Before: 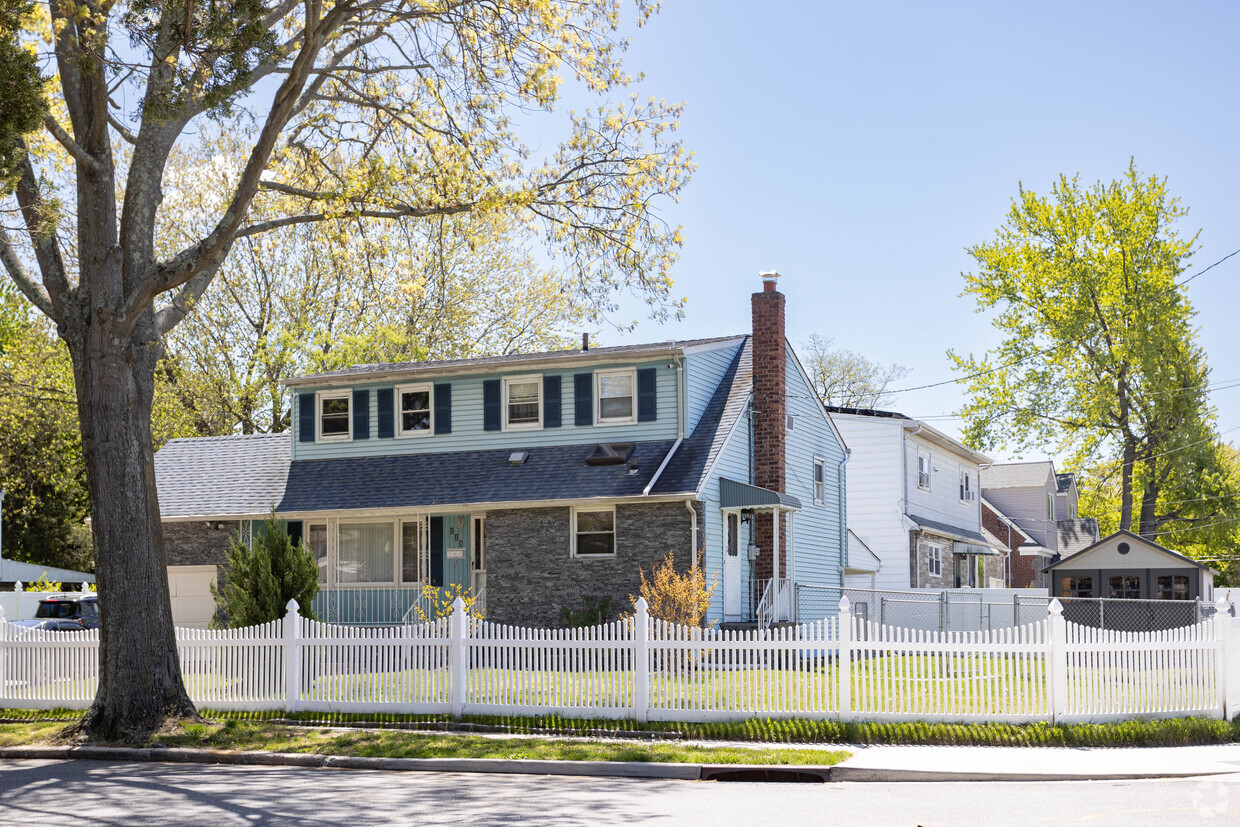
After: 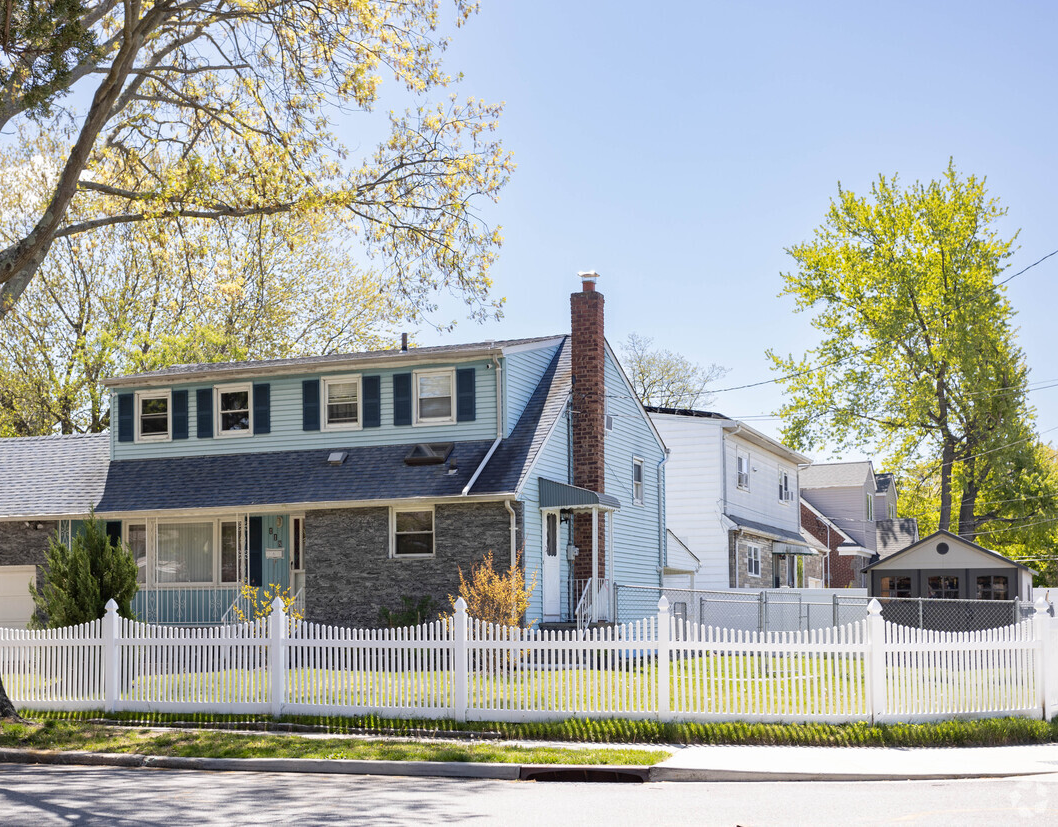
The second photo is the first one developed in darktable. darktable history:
crop and rotate: left 14.621%
